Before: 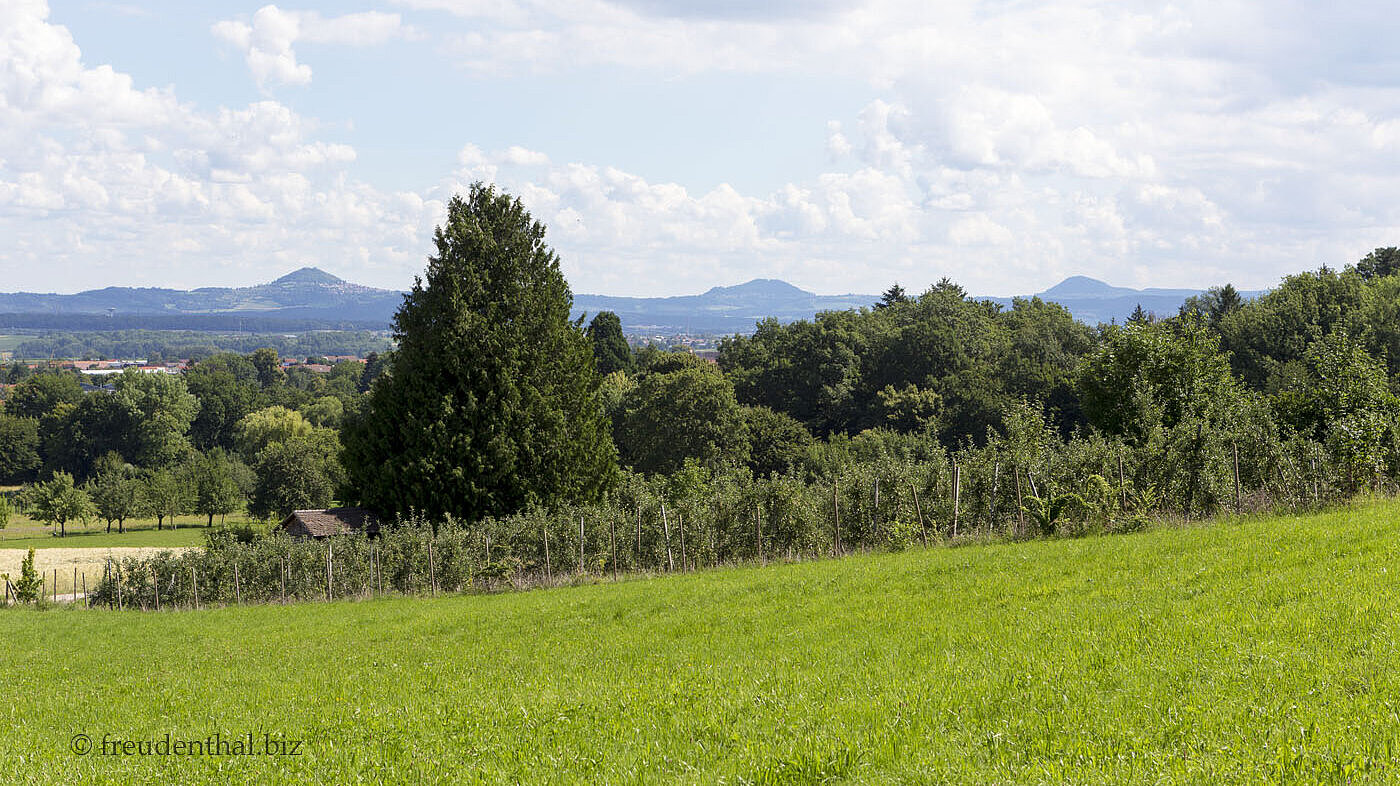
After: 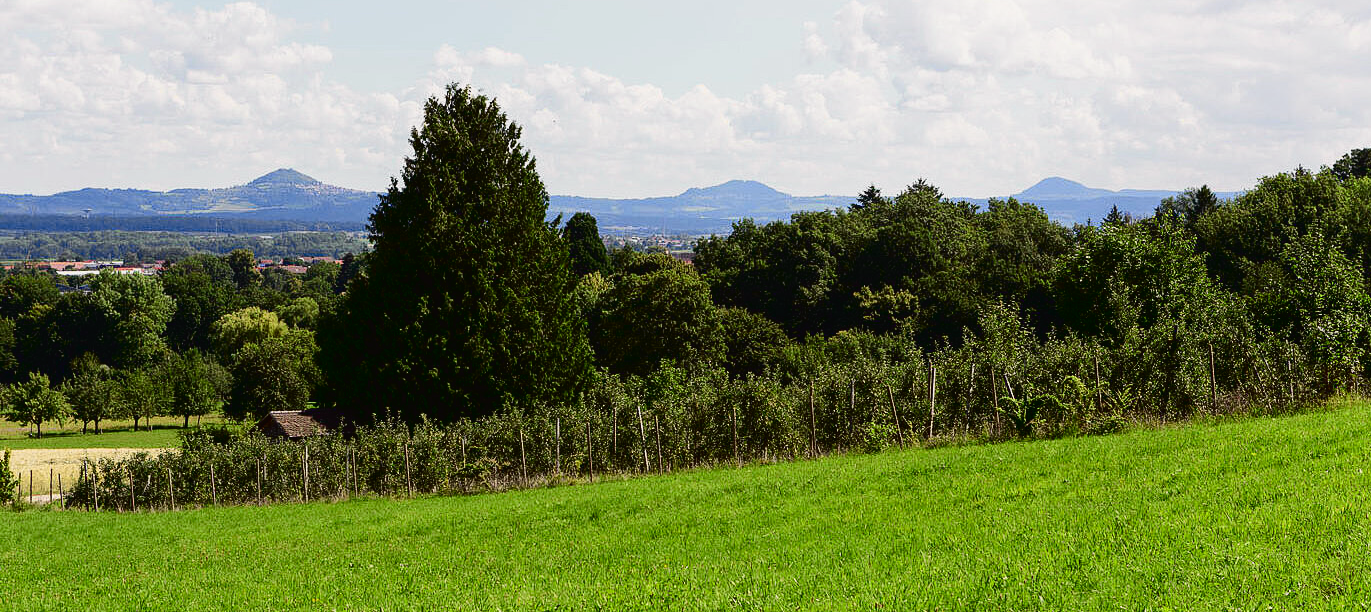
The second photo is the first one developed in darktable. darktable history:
contrast brightness saturation: contrast 0.13, brightness -0.24, saturation 0.14
crop and rotate: left 1.814%, top 12.818%, right 0.25%, bottom 9.225%
tone curve: curves: ch0 [(0, 0.019) (0.066, 0.043) (0.189, 0.182) (0.368, 0.407) (0.501, 0.564) (0.677, 0.729) (0.851, 0.861) (0.997, 0.959)]; ch1 [(0, 0) (0.187, 0.121) (0.388, 0.346) (0.437, 0.409) (0.474, 0.472) (0.499, 0.501) (0.514, 0.515) (0.542, 0.557) (0.645, 0.686) (0.812, 0.856) (1, 1)]; ch2 [(0, 0) (0.246, 0.214) (0.421, 0.427) (0.459, 0.484) (0.5, 0.504) (0.518, 0.523) (0.529, 0.548) (0.56, 0.576) (0.607, 0.63) (0.744, 0.734) (0.867, 0.821) (0.993, 0.889)], color space Lab, independent channels, preserve colors none
